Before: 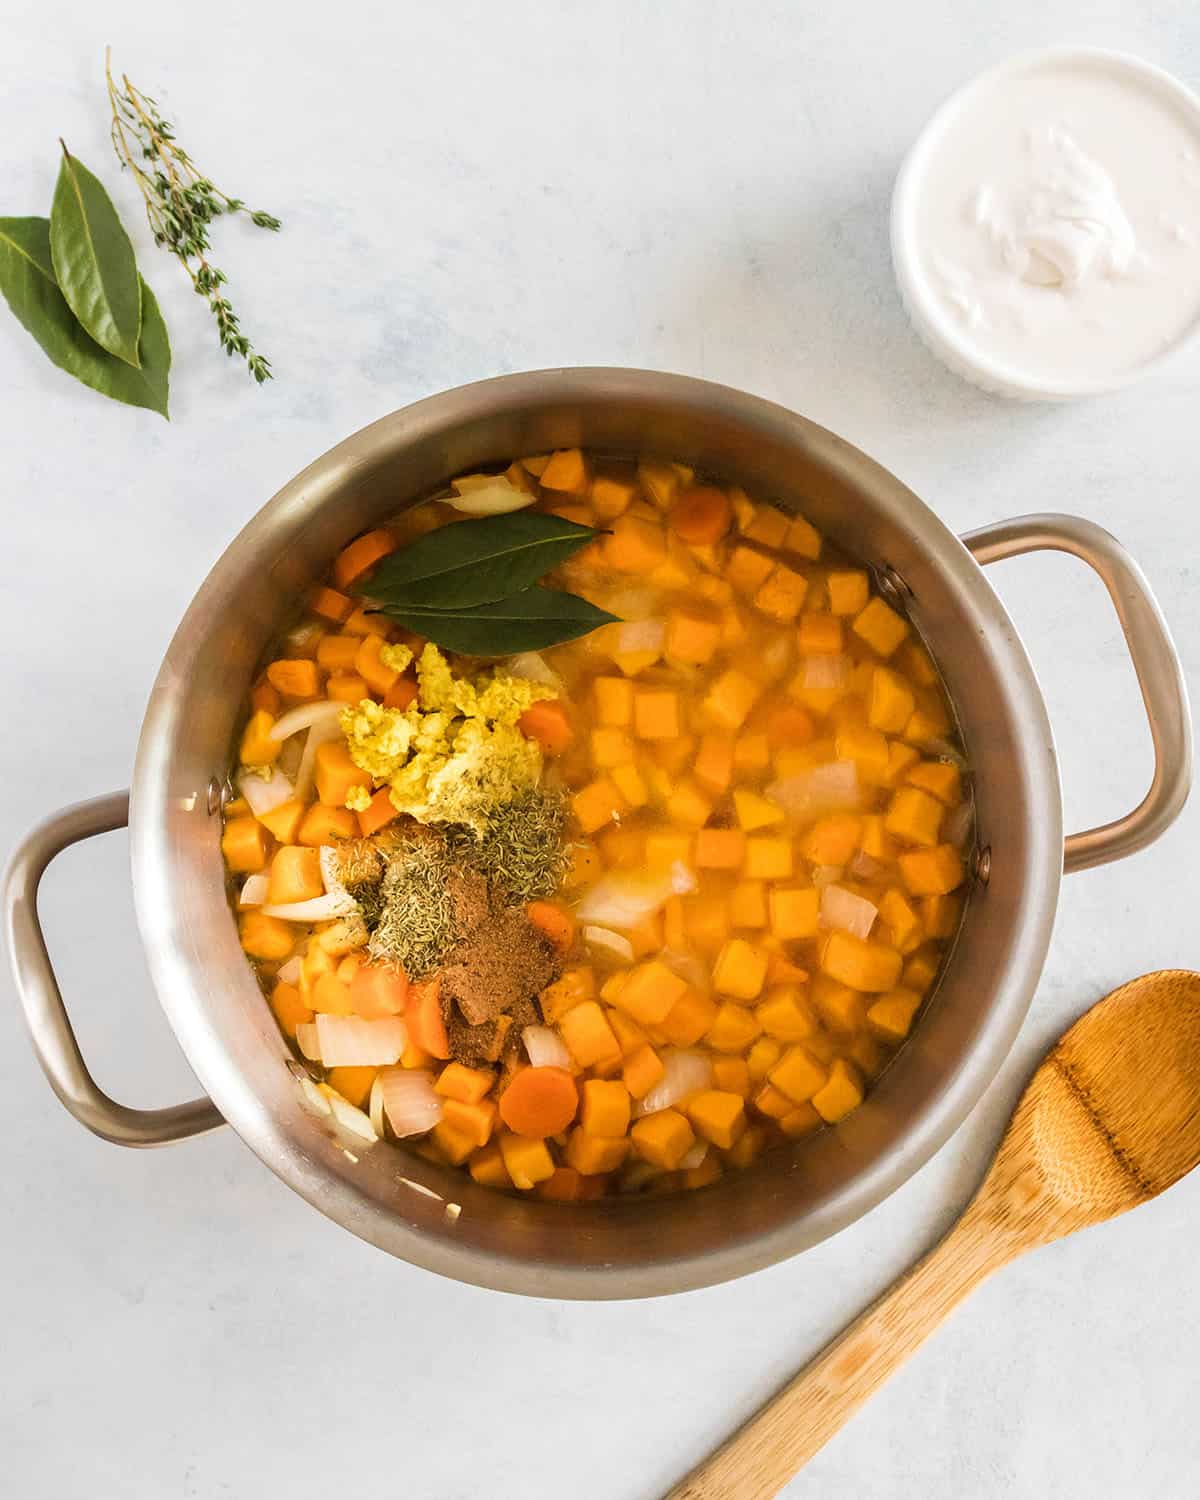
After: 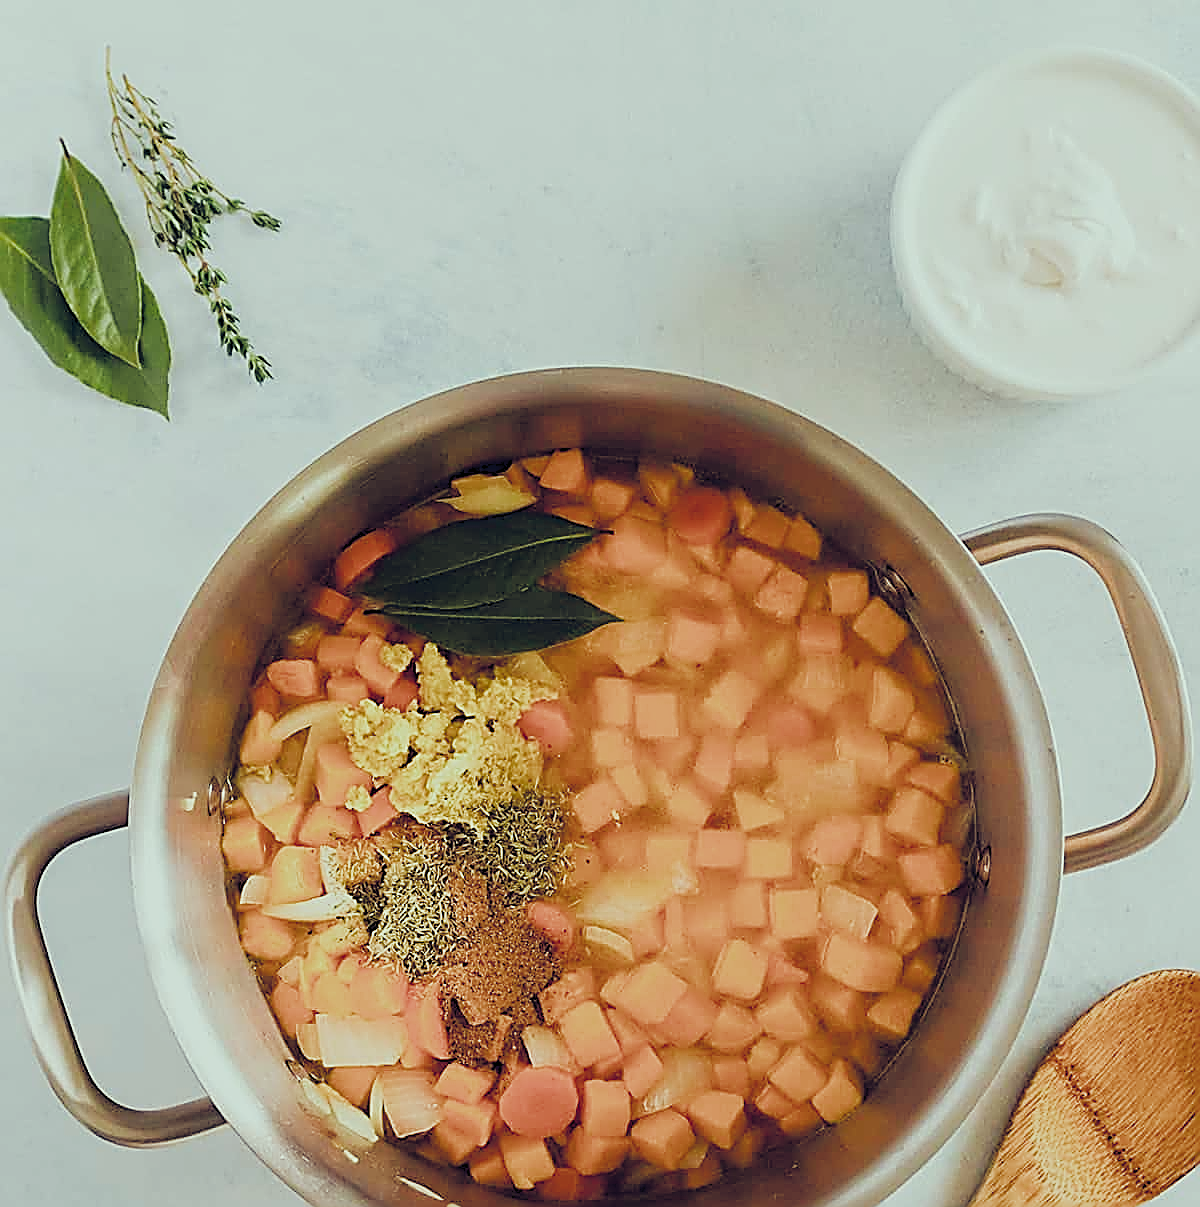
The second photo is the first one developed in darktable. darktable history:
sharpen: amount 1.852
filmic rgb: black relative exposure -5.69 EV, white relative exposure 3.4 EV, hardness 3.65, color science v4 (2020)
crop: bottom 19.531%
color correction: highlights a* -8.02, highlights b* 3.58
color balance rgb: global offset › luminance -0.284%, global offset › chroma 0.317%, global offset › hue 259.93°, perceptual saturation grading › global saturation 25.714%, contrast -9.875%
contrast equalizer: octaves 7, y [[0.502, 0.505, 0.512, 0.529, 0.564, 0.588], [0.5 ×6], [0.502, 0.505, 0.512, 0.529, 0.564, 0.588], [0, 0.001, 0.001, 0.004, 0.008, 0.011], [0, 0.001, 0.001, 0.004, 0.008, 0.011]], mix -0.304
